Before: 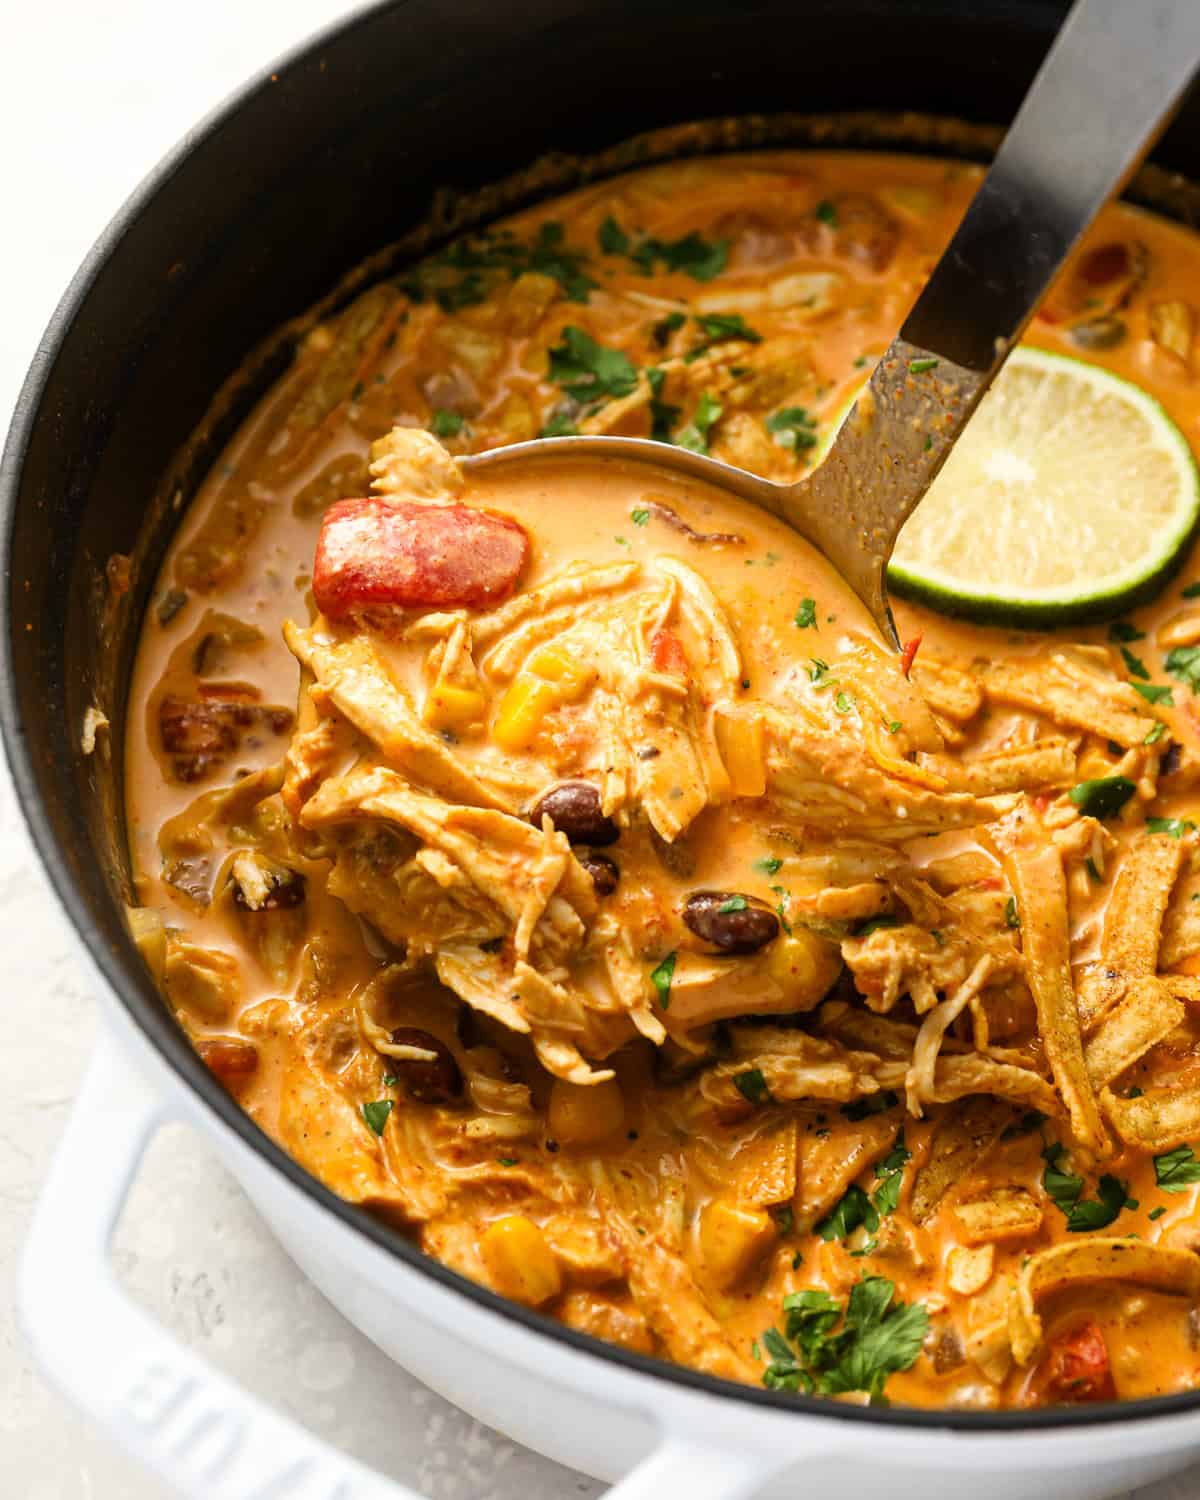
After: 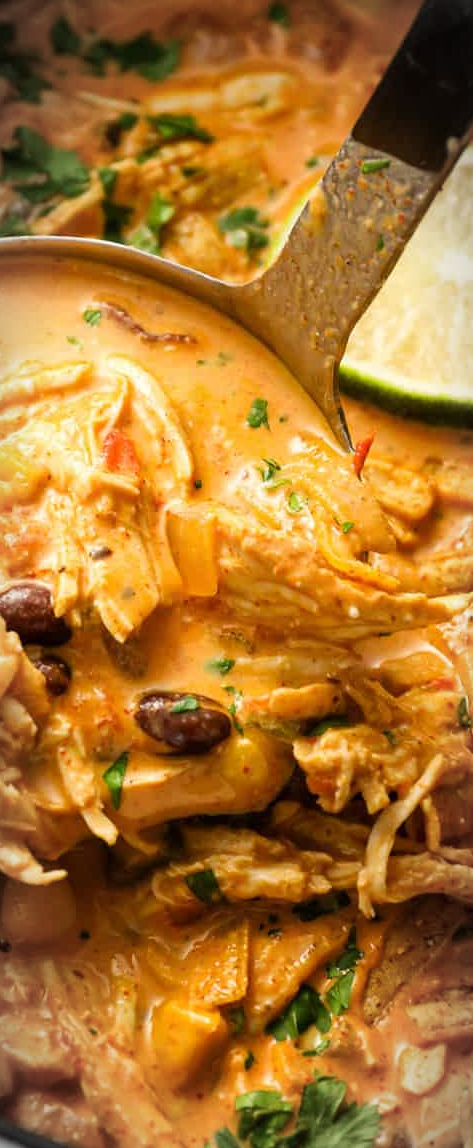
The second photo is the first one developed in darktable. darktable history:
crop: left 45.721%, top 13.393%, right 14.118%, bottom 10.01%
vignetting: fall-off start 87%, automatic ratio true
